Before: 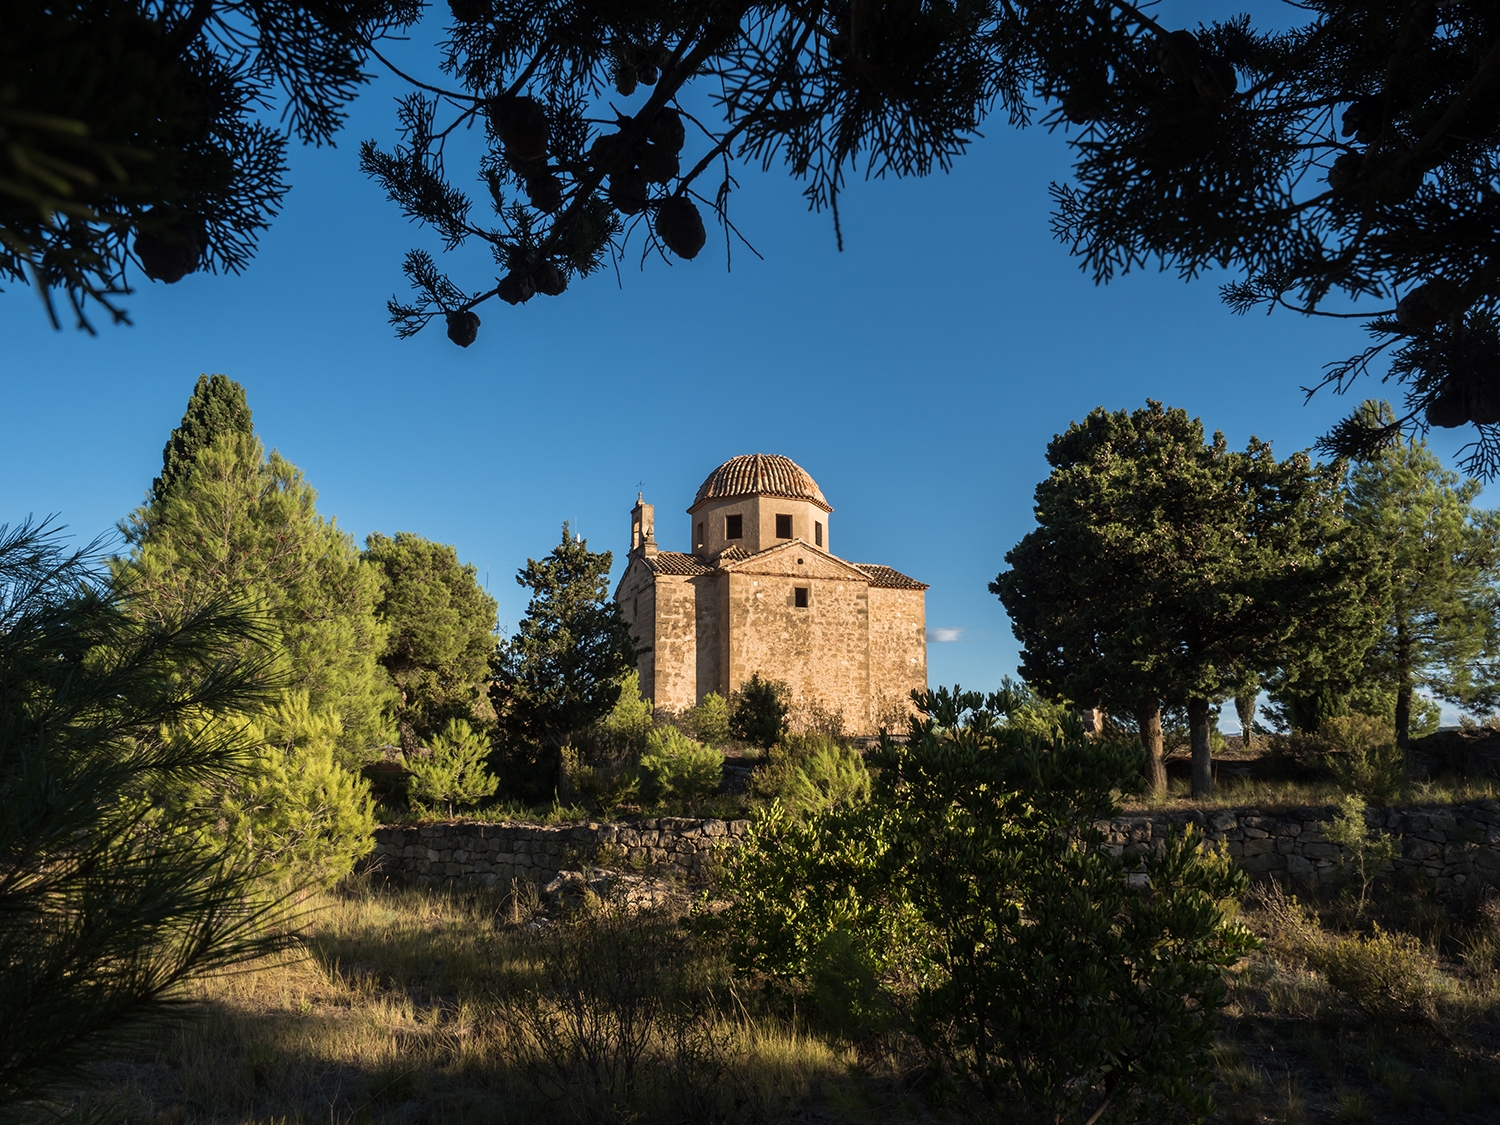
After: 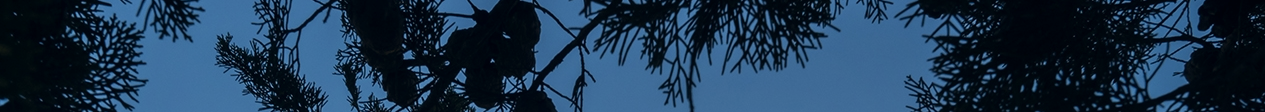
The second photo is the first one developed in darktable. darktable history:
base curve: curves: ch0 [(0, 0) (0.297, 0.298) (1, 1)], preserve colors none
color correction: highlights a* 2.75, highlights b* 5, shadows a* -2.04, shadows b* -4.84, saturation 0.8
crop and rotate: left 9.644%, top 9.491%, right 6.021%, bottom 80.509%
shadows and highlights: shadows -21.3, highlights 100, soften with gaussian
